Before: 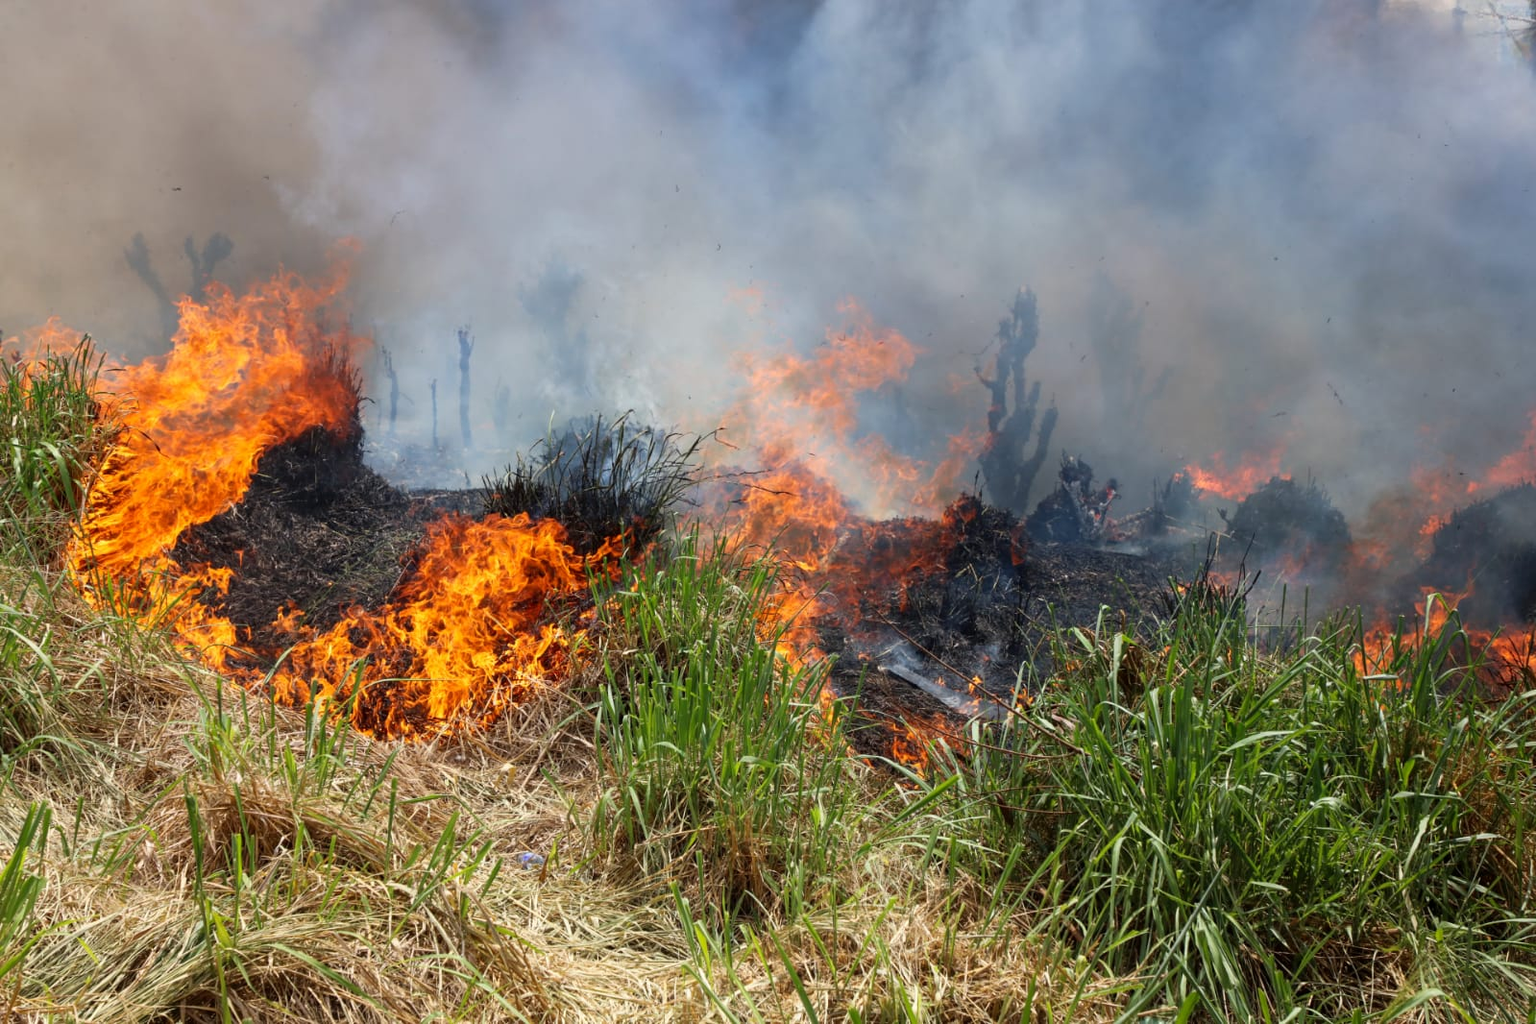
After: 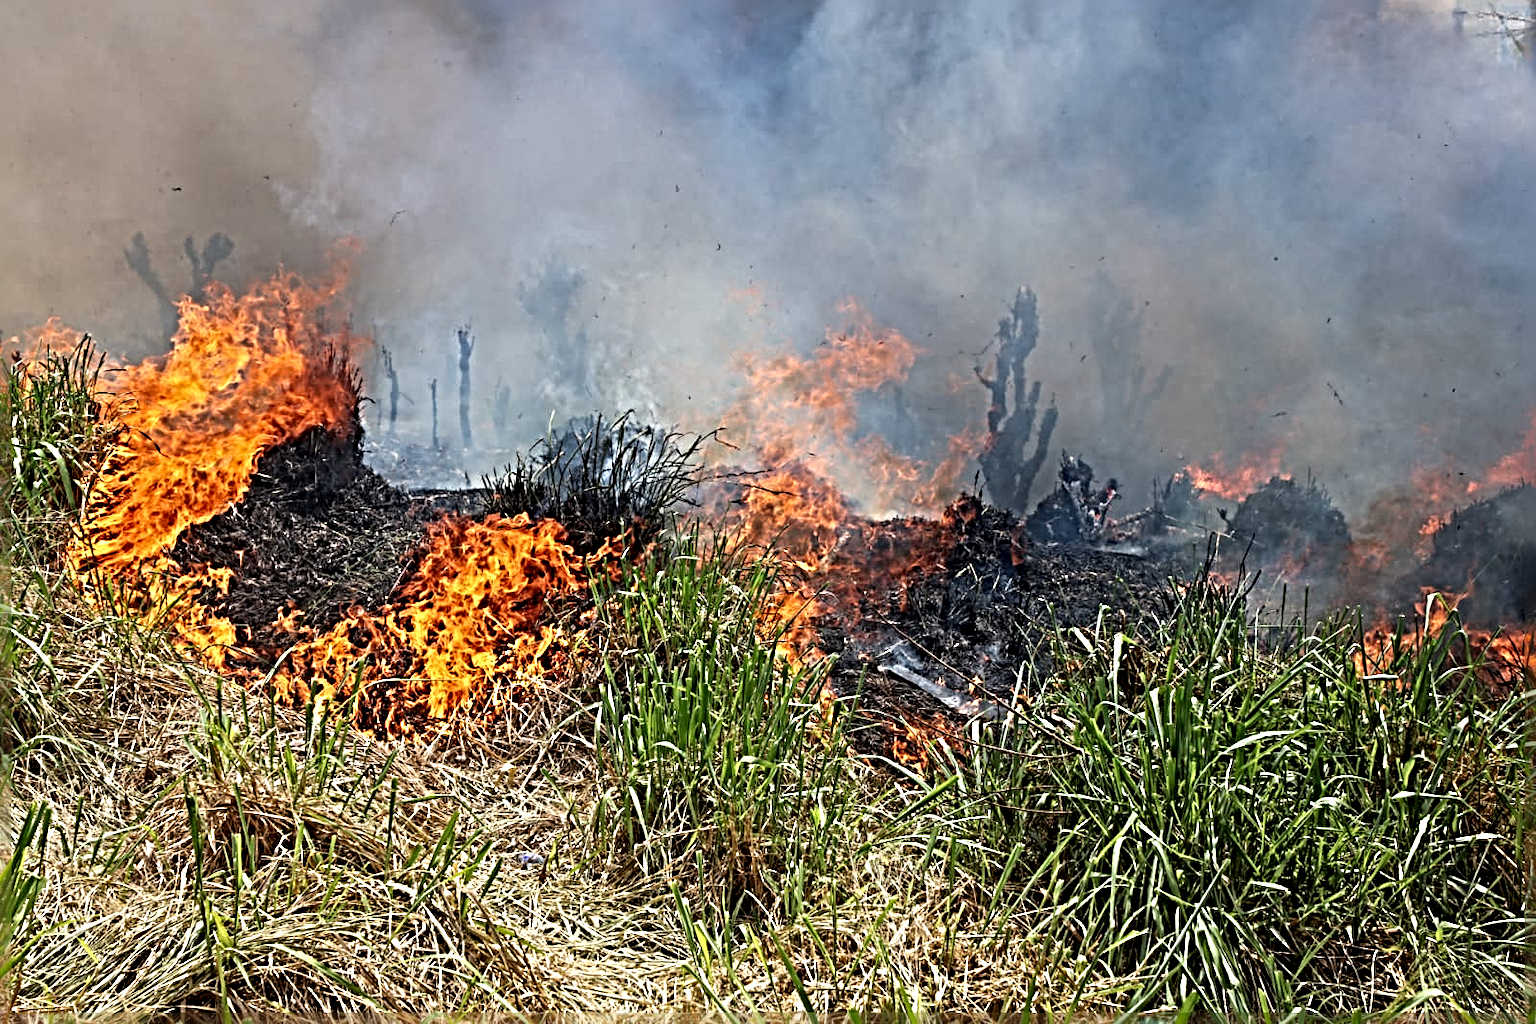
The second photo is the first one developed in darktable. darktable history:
sharpen: radius 6.271, amount 1.787, threshold 0.066
